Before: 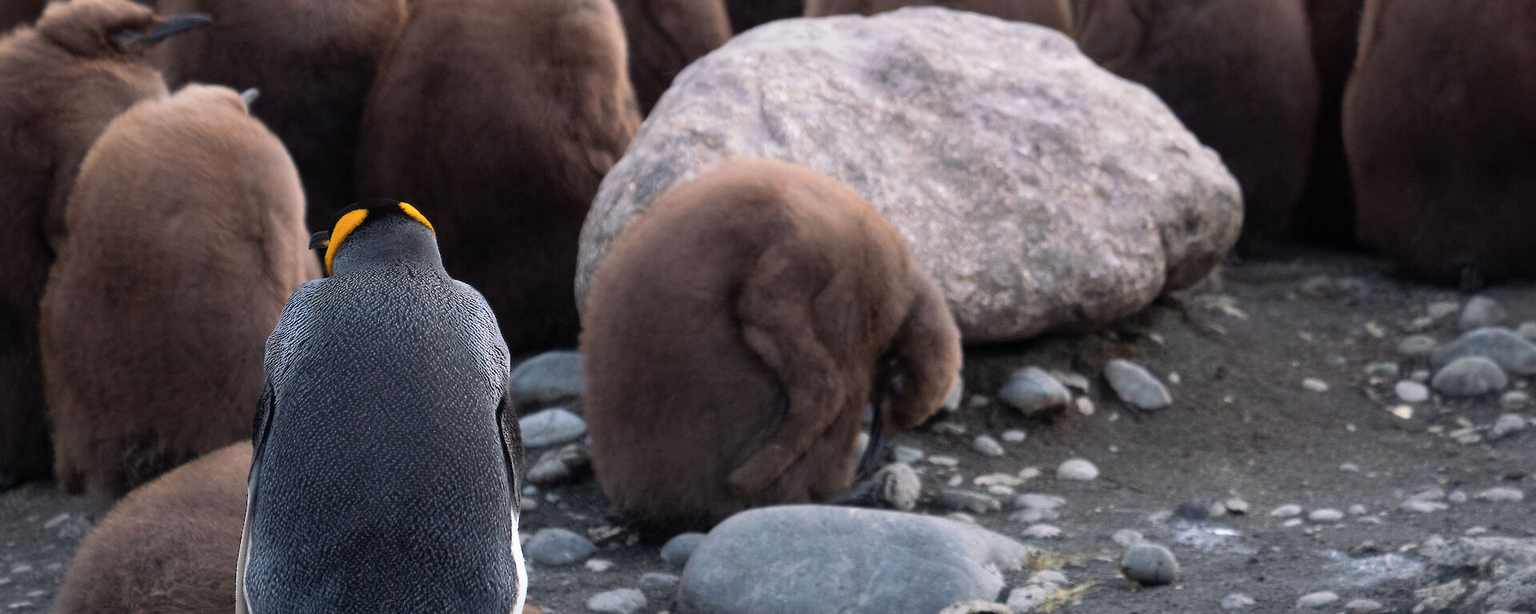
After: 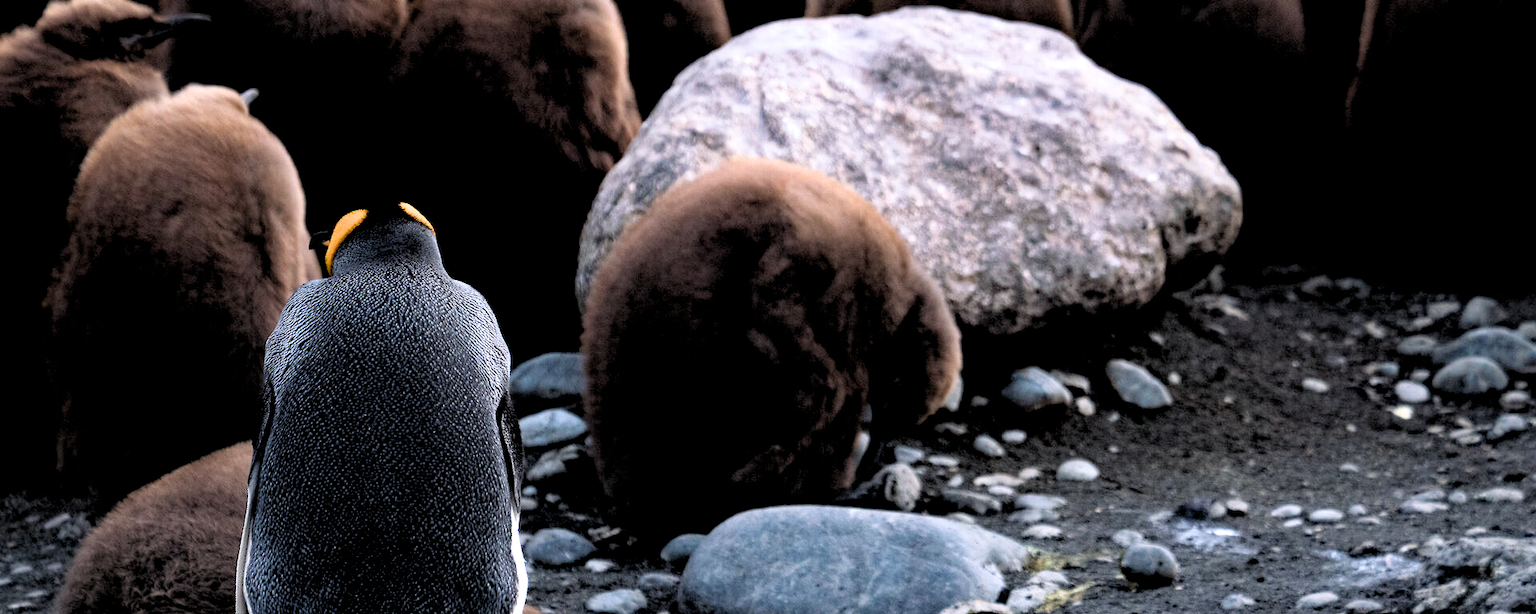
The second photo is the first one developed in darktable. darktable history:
filmic rgb: white relative exposure 2.45 EV, hardness 6.33
white balance: red 0.983, blue 1.036
exposure: exposure 0.2 EV, compensate highlight preservation false
rgb levels: levels [[0.029, 0.461, 0.922], [0, 0.5, 1], [0, 0.5, 1]]
haze removal: strength 0.42, compatibility mode true, adaptive false
